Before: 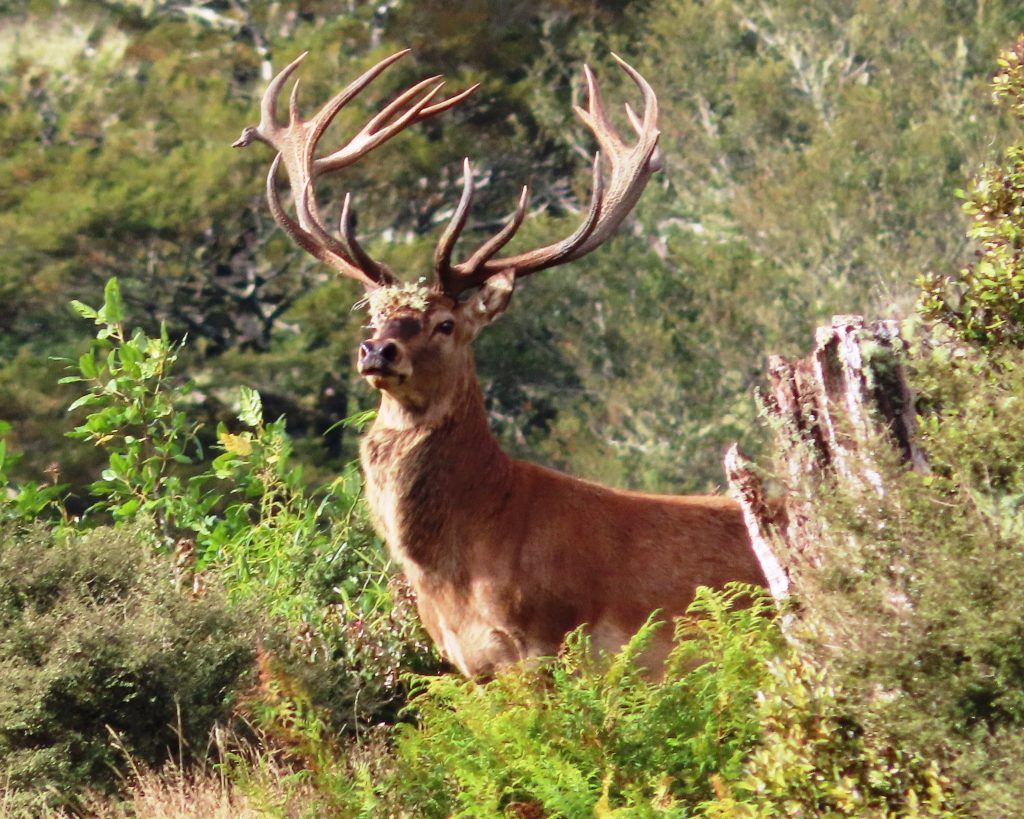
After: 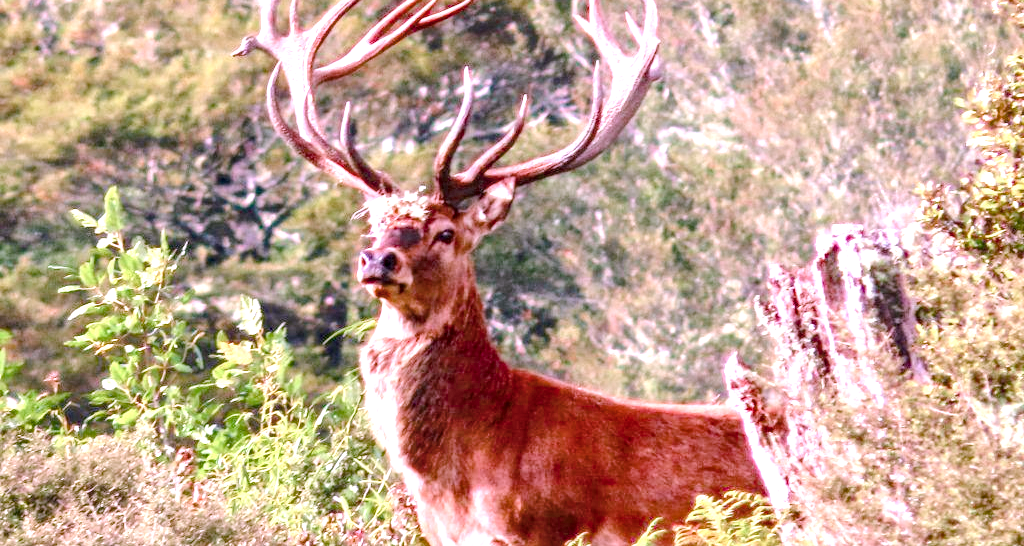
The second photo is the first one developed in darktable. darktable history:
contrast brightness saturation: brightness 0.147
exposure: black level correction 0, exposure 1.199 EV, compensate highlight preservation false
crop: top 11.184%, bottom 22.079%
color balance rgb: highlights gain › chroma 0.178%, highlights gain › hue 332.12°, perceptual saturation grading › global saturation 20%, perceptual saturation grading › highlights -25.544%, perceptual saturation grading › shadows 24.807%, perceptual brilliance grading › mid-tones 10.517%, perceptual brilliance grading › shadows 14.299%, saturation formula JzAzBz (2021)
local contrast: highlights 25%, detail 150%
color correction: highlights a* 15.37, highlights b* -20.5
tone equalizer: -8 EV -0.002 EV, -7 EV 0.004 EV, -6 EV -0.038 EV, -5 EV 0.017 EV, -4 EV -0.01 EV, -3 EV 0.029 EV, -2 EV -0.074 EV, -1 EV -0.305 EV, +0 EV -0.578 EV, luminance estimator HSV value / RGB max
